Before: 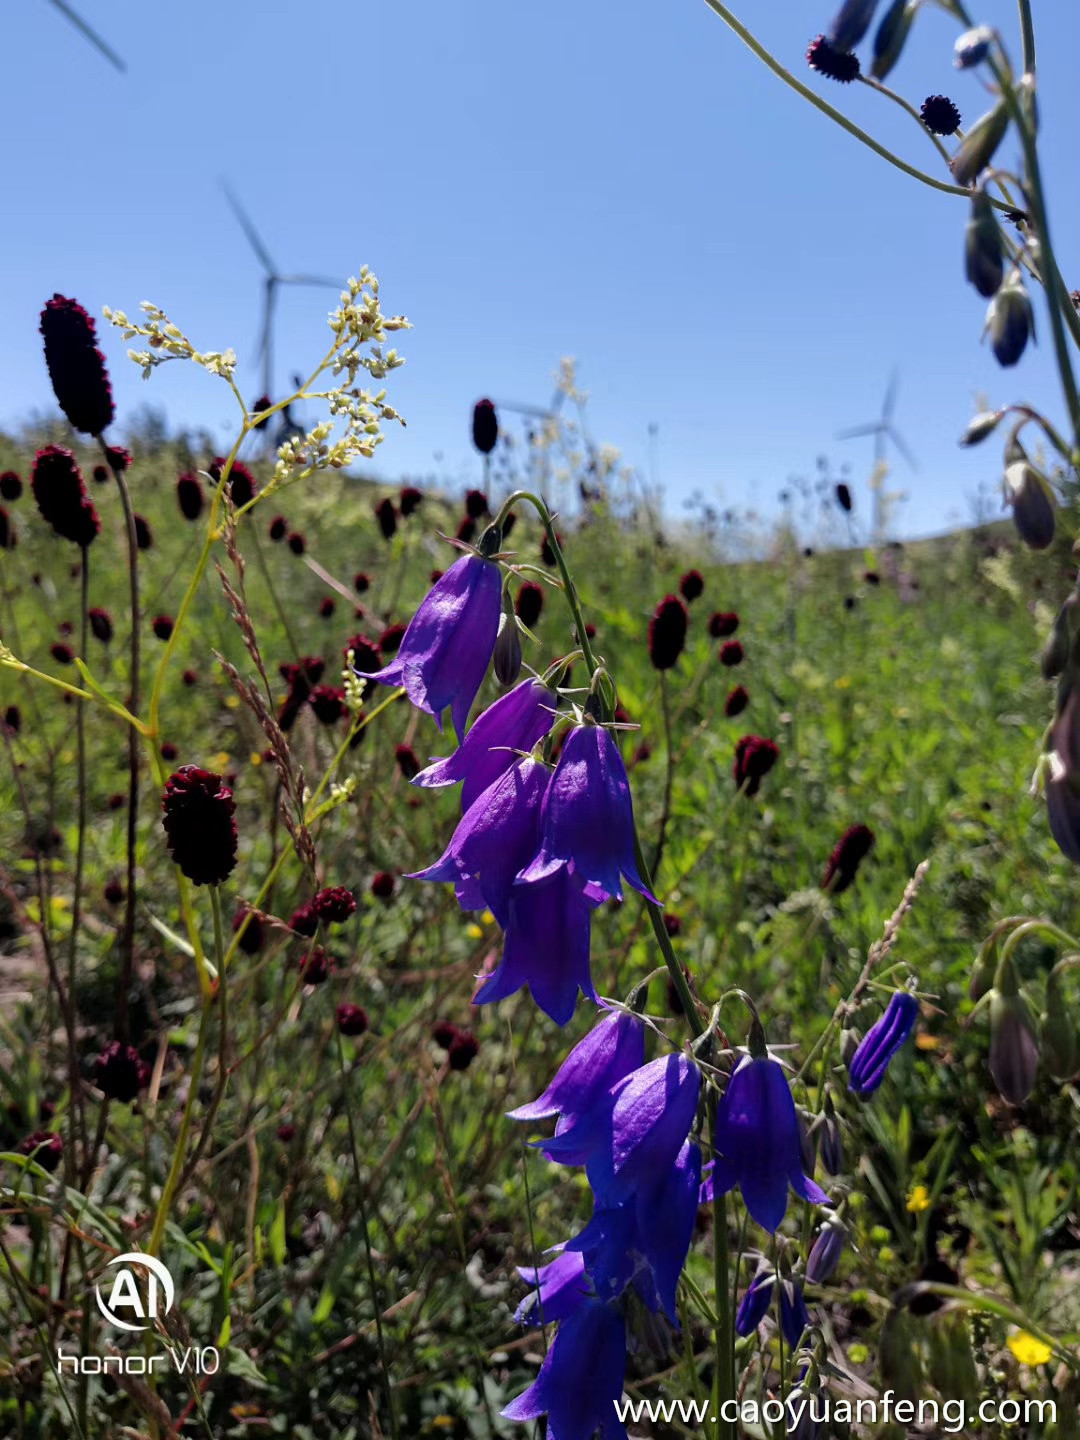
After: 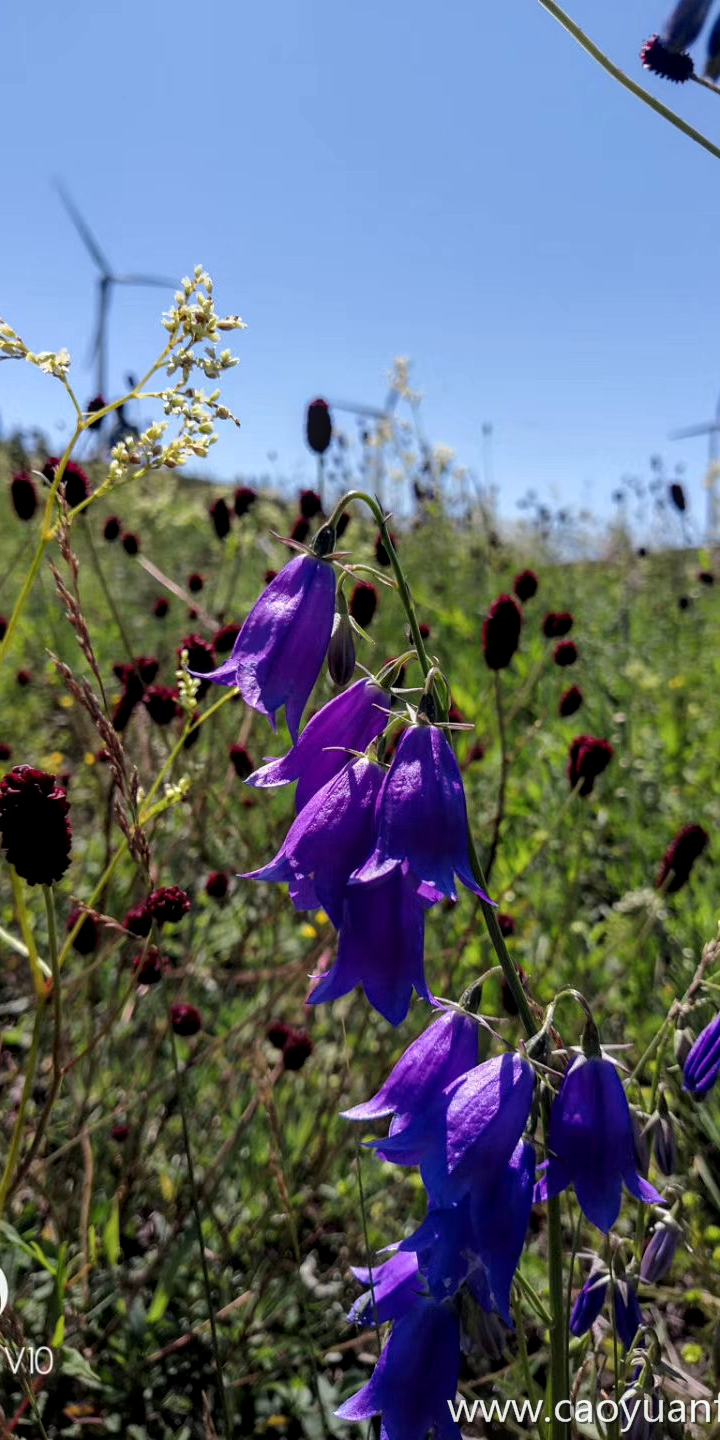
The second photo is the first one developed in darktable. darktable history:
crop and rotate: left 15.446%, right 17.836%
local contrast: on, module defaults
